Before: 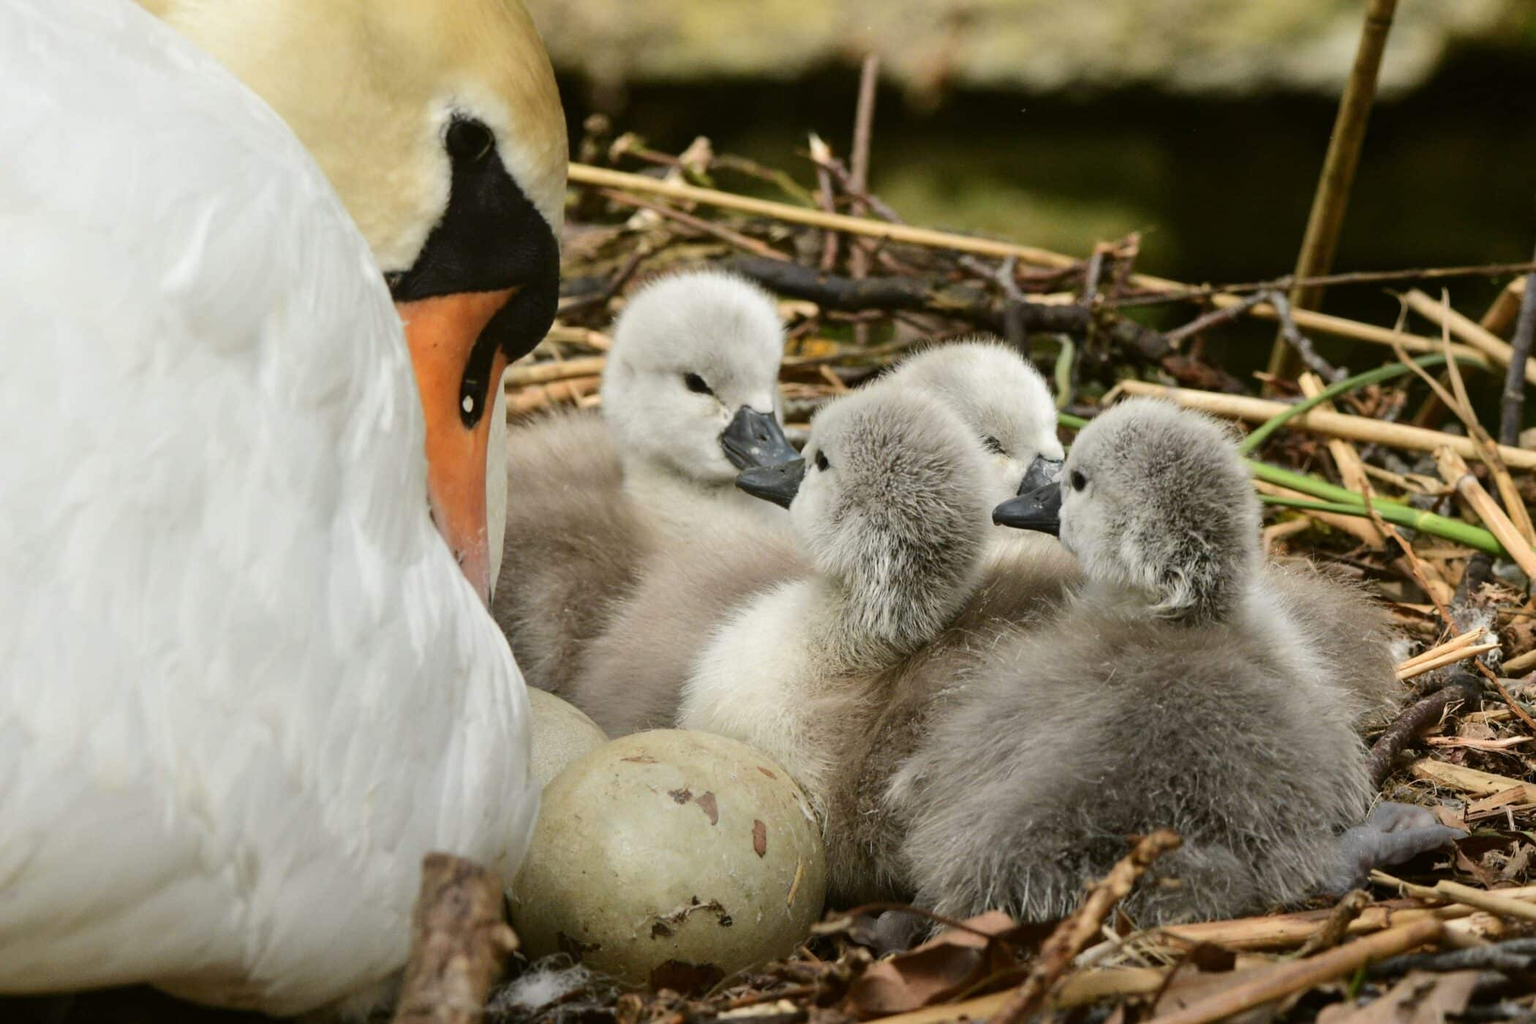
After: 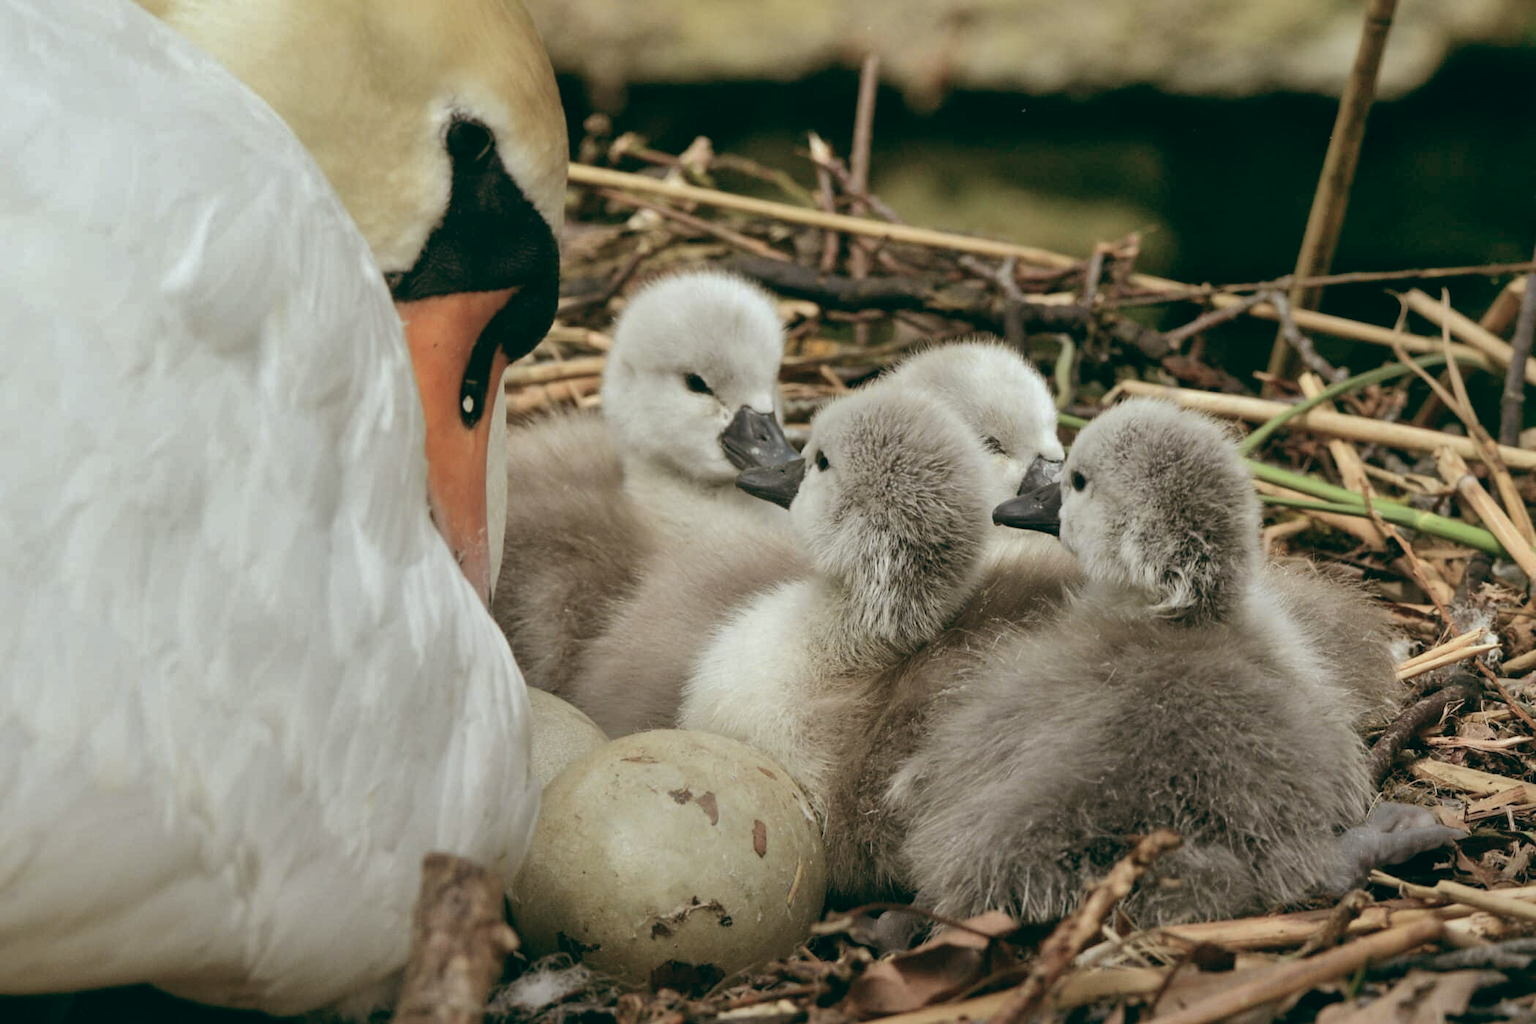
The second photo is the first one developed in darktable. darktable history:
shadows and highlights: on, module defaults
color balance: lift [1, 0.994, 1.002, 1.006], gamma [0.957, 1.081, 1.016, 0.919], gain [0.97, 0.972, 1.01, 1.028], input saturation 91.06%, output saturation 79.8%
